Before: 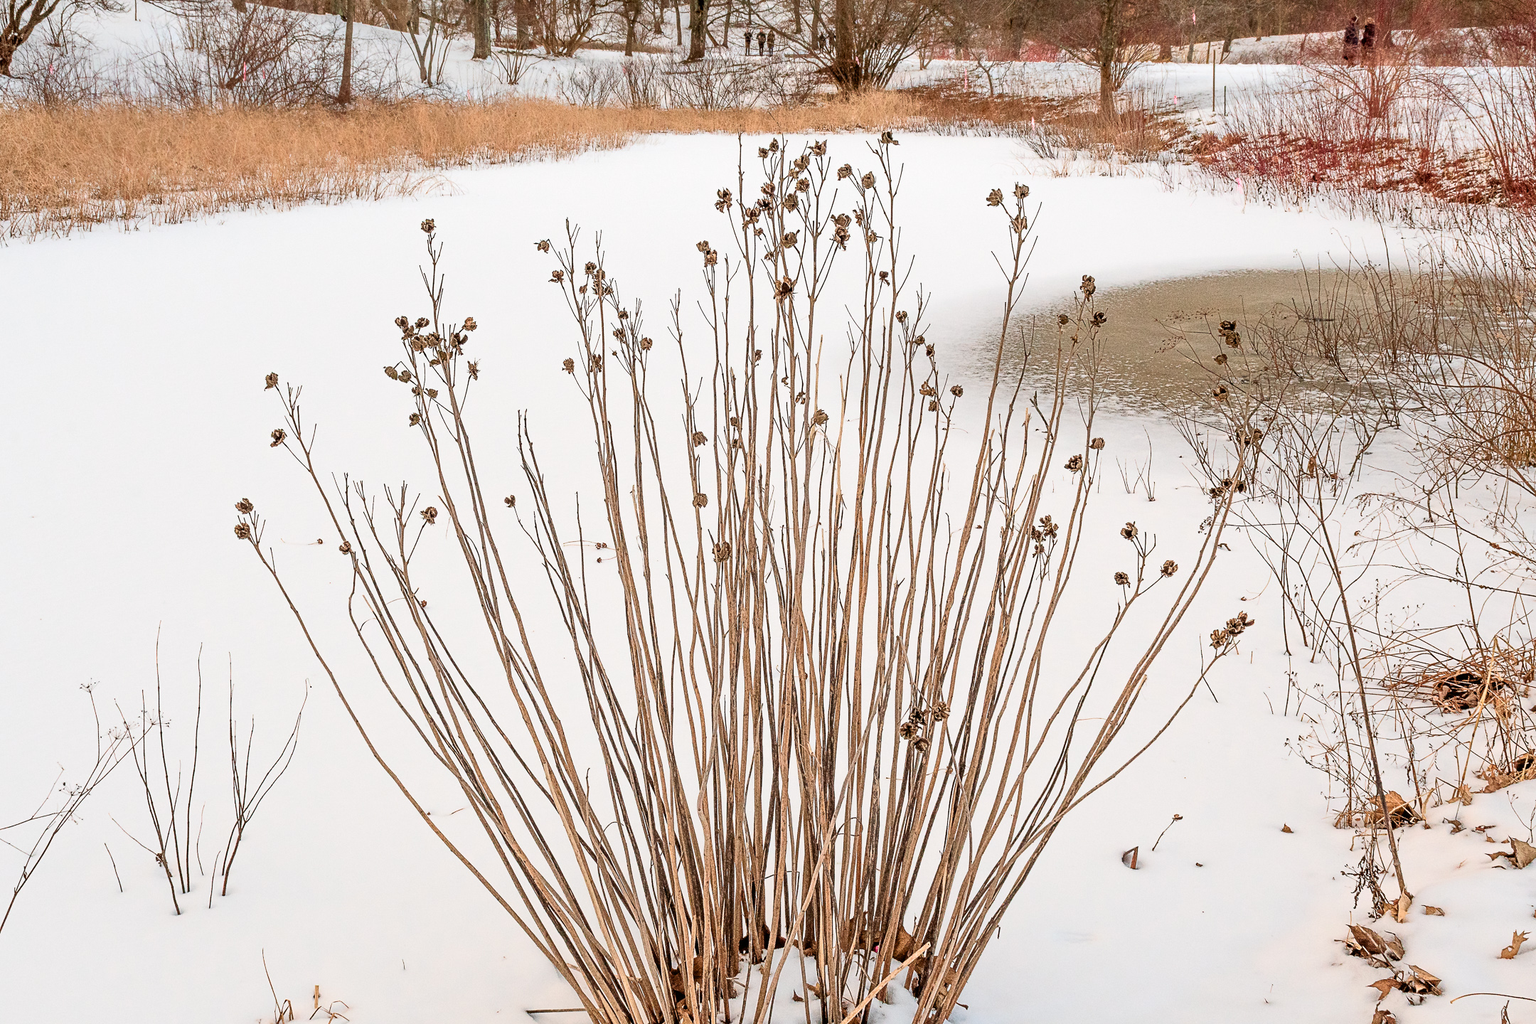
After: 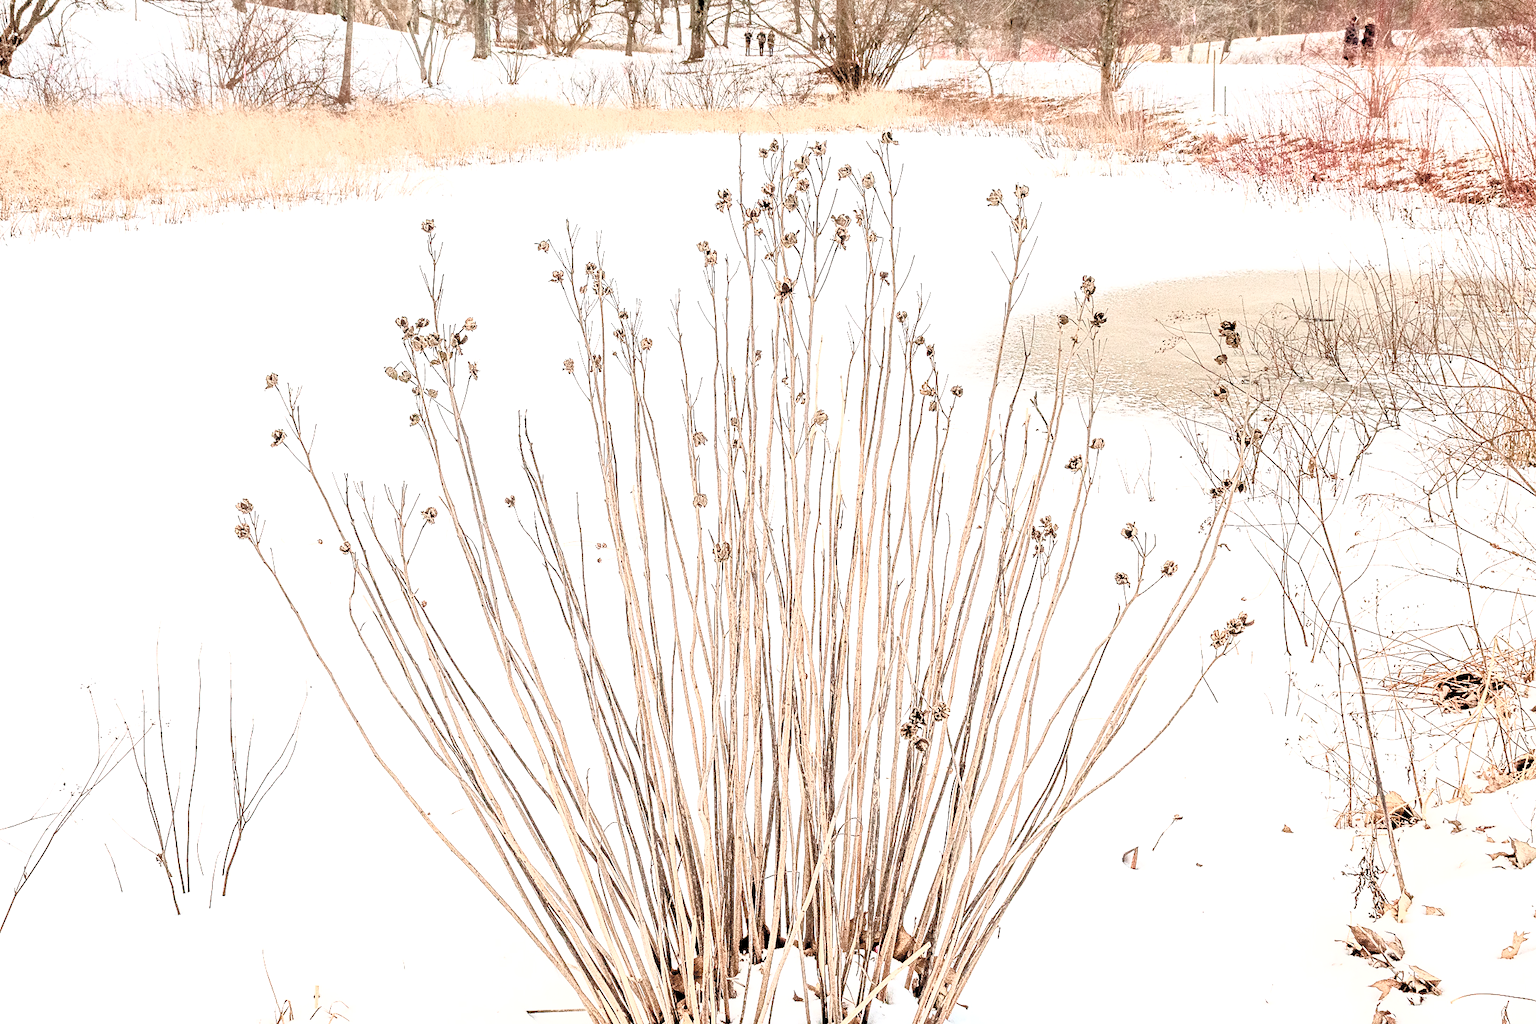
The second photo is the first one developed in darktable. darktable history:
contrast brightness saturation: contrast 0.57, brightness 0.57, saturation -0.34
levels: levels [0.072, 0.414, 0.976]
